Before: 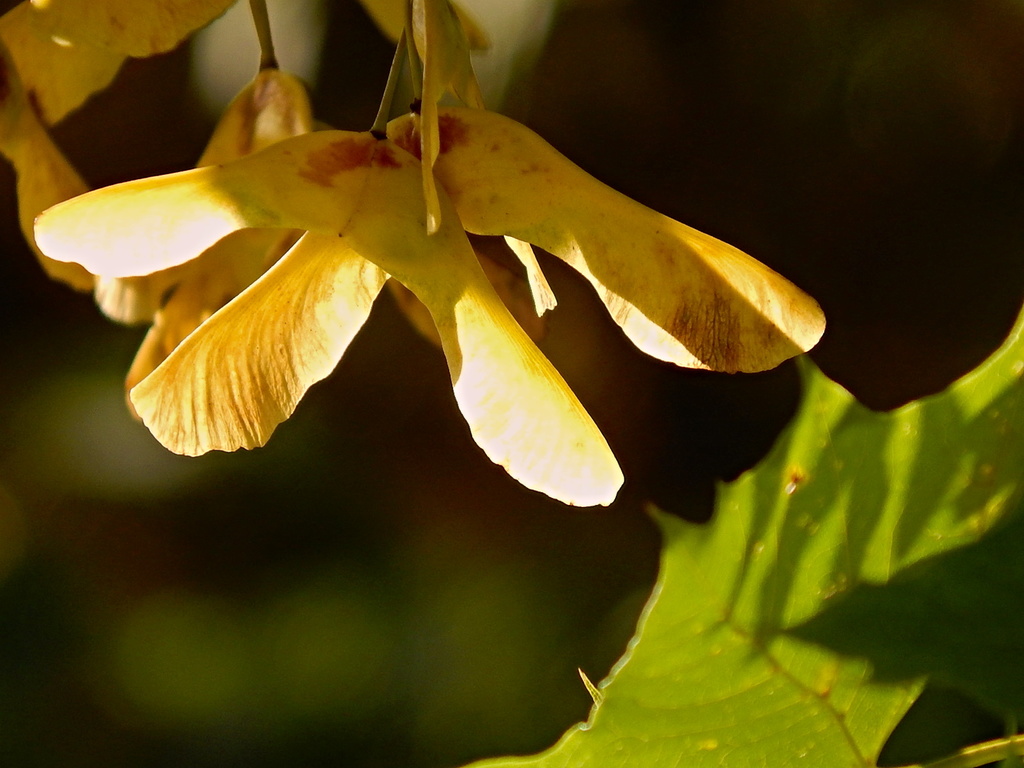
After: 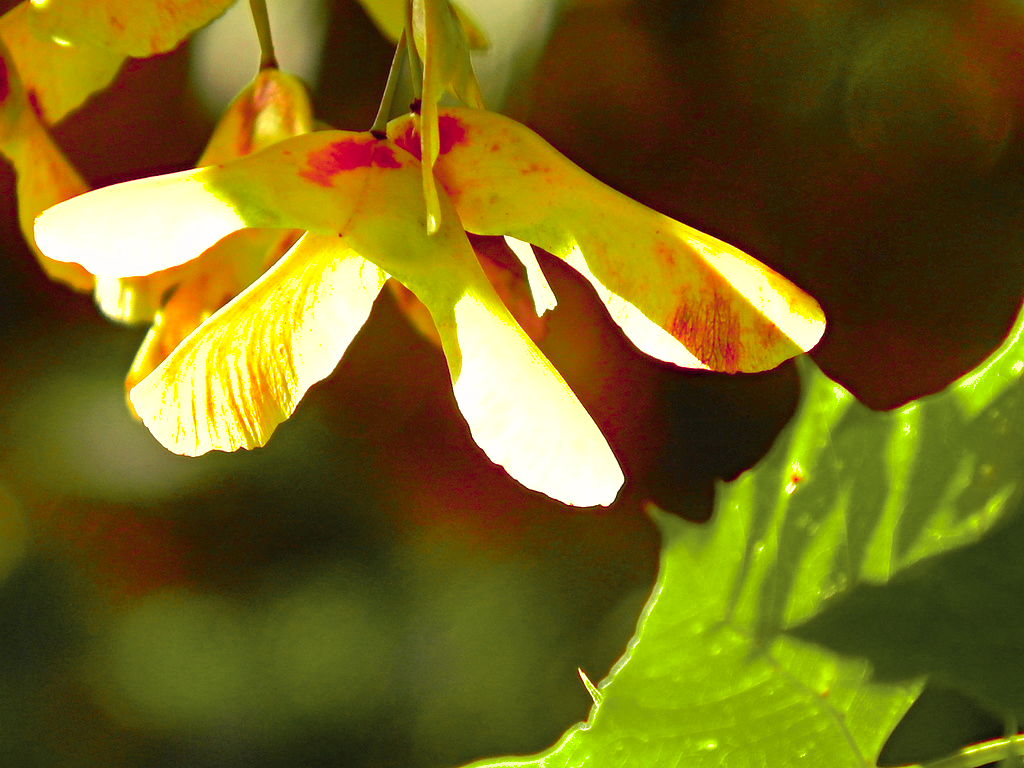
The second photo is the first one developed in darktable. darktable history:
color zones: curves: ch0 [(0, 0.533) (0.126, 0.533) (0.234, 0.533) (0.368, 0.357) (0.5, 0.5) (0.625, 0.5) (0.74, 0.637) (0.875, 0.5)]; ch1 [(0.004, 0.708) (0.129, 0.662) (0.25, 0.5) (0.375, 0.331) (0.496, 0.396) (0.625, 0.649) (0.739, 0.26) (0.875, 0.5) (1, 0.478)]; ch2 [(0, 0.409) (0.132, 0.403) (0.236, 0.558) (0.379, 0.448) (0.5, 0.5) (0.625, 0.5) (0.691, 0.39) (0.875, 0.5)]
exposure: black level correction 0, exposure 1 EV, compensate exposure bias true, compensate highlight preservation false
shadows and highlights: on, module defaults
